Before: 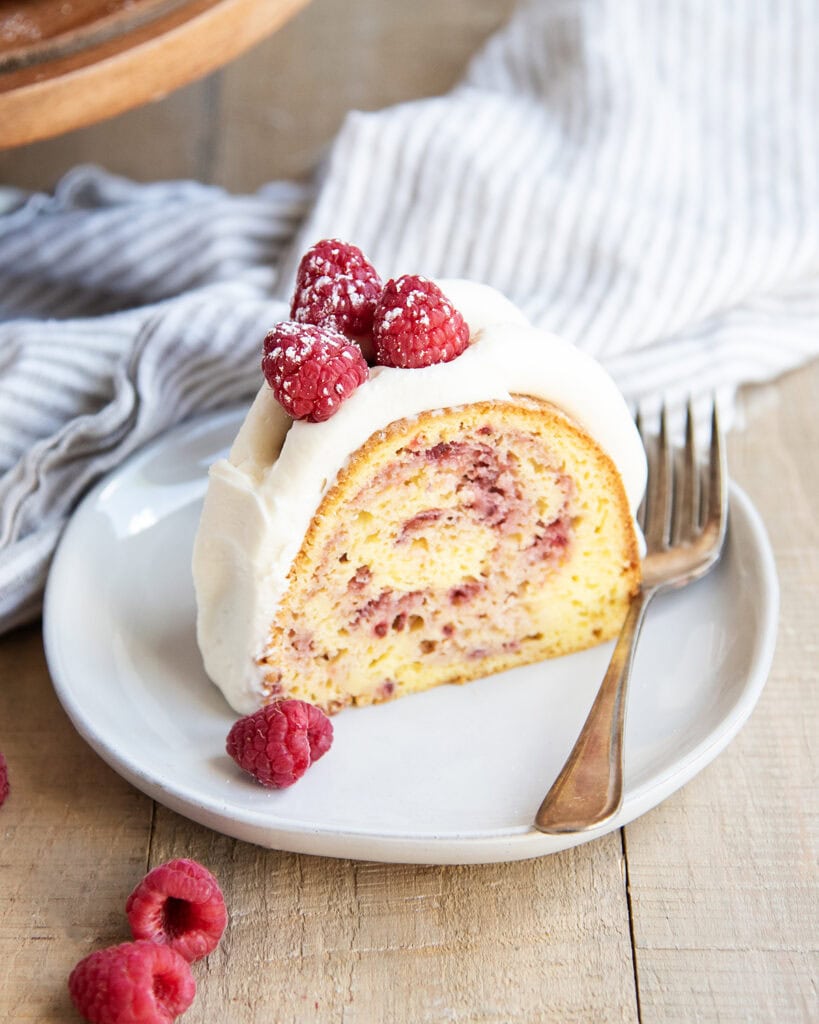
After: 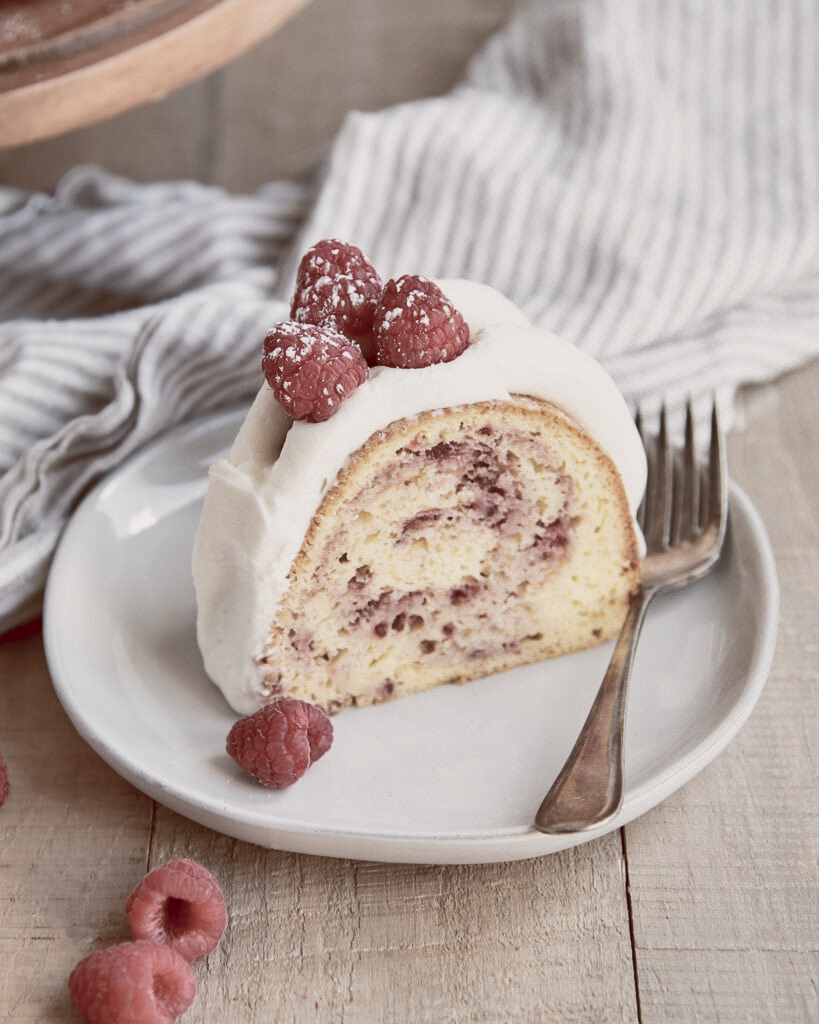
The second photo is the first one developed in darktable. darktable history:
color balance rgb: shadows lift › luminance 1%, shadows lift › chroma 0.2%, shadows lift › hue 20°, power › luminance 1%, power › chroma 0.4%, power › hue 34°, highlights gain › luminance 0.8%, highlights gain › chroma 0.4%, highlights gain › hue 44°, global offset › chroma 0.4%, global offset › hue 34°, white fulcrum 0.08 EV, linear chroma grading › shadows -7%, linear chroma grading › highlights -7%, linear chroma grading › global chroma -10%, linear chroma grading › mid-tones -8%, perceptual saturation grading › global saturation -28%, perceptual saturation grading › highlights -20%, perceptual saturation grading › mid-tones -24%, perceptual saturation grading › shadows -24%, perceptual brilliance grading › global brilliance -1%, perceptual brilliance grading › highlights -1%, perceptual brilliance grading › mid-tones -1%, perceptual brilliance grading › shadows -1%, global vibrance -17%, contrast -6%
shadows and highlights: soften with gaussian
